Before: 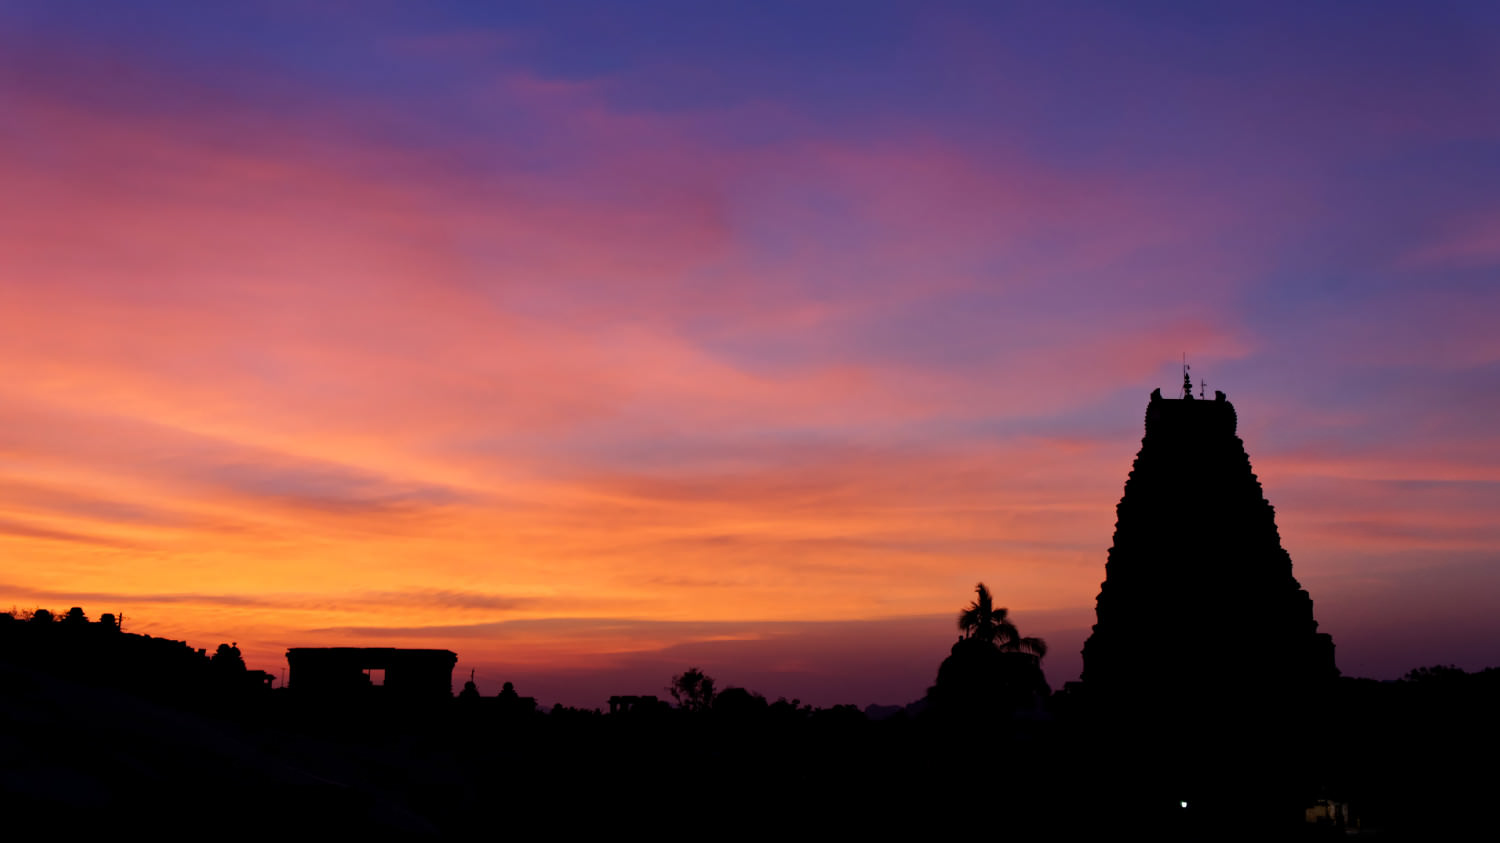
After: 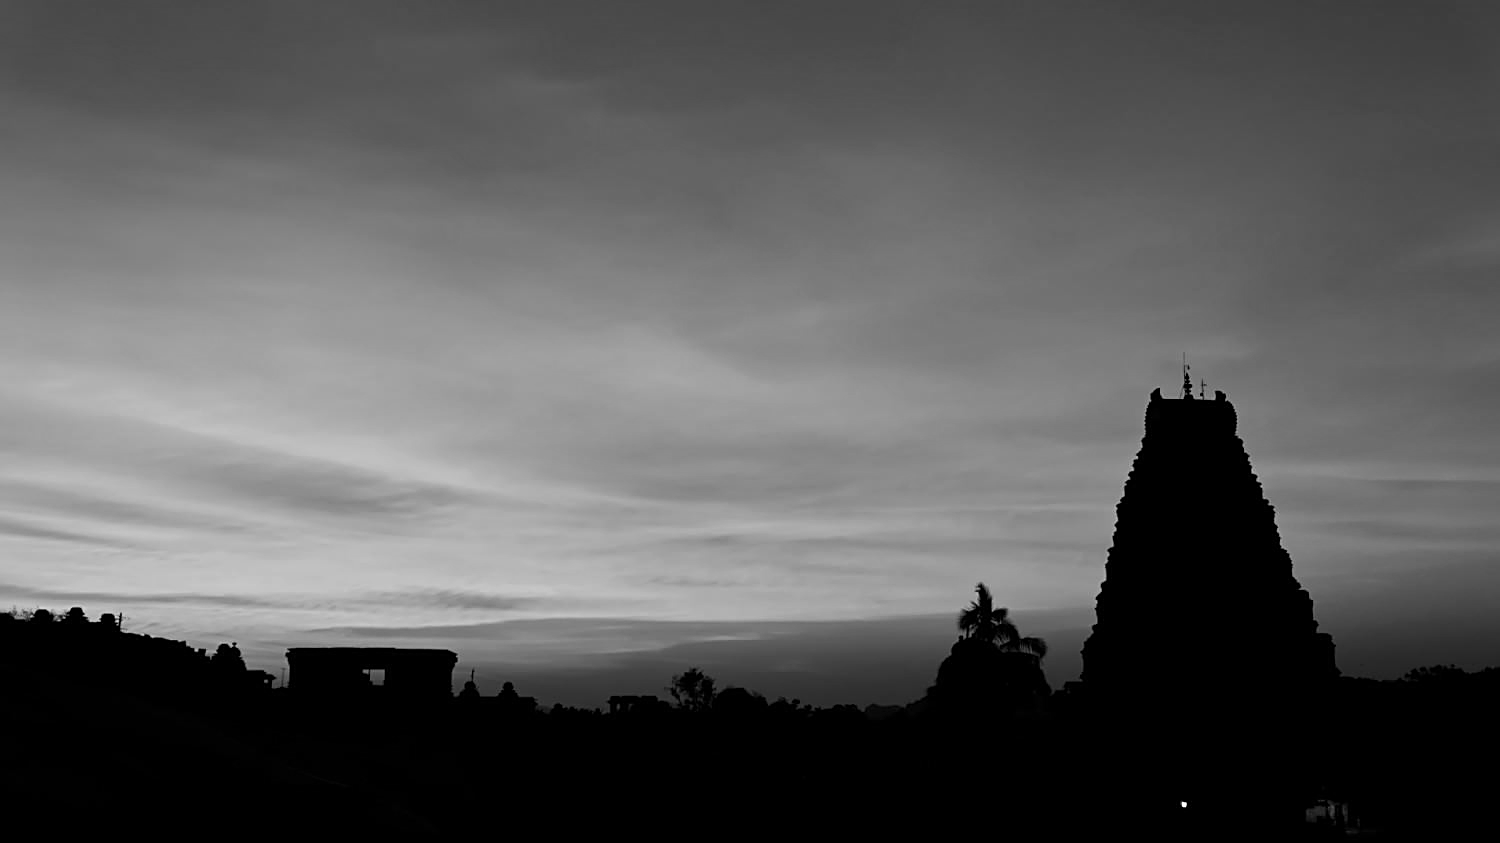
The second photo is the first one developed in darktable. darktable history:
sharpen: on, module defaults
exposure: exposure 0.2 EV, compensate highlight preservation false
monochrome: on, module defaults
